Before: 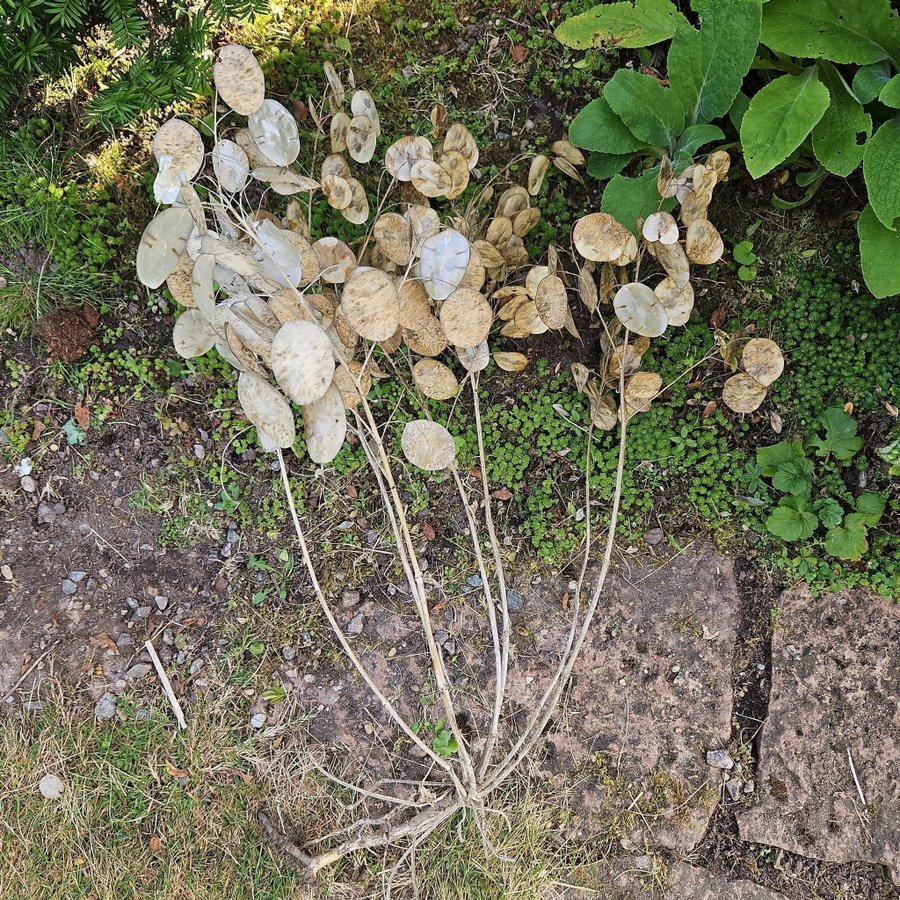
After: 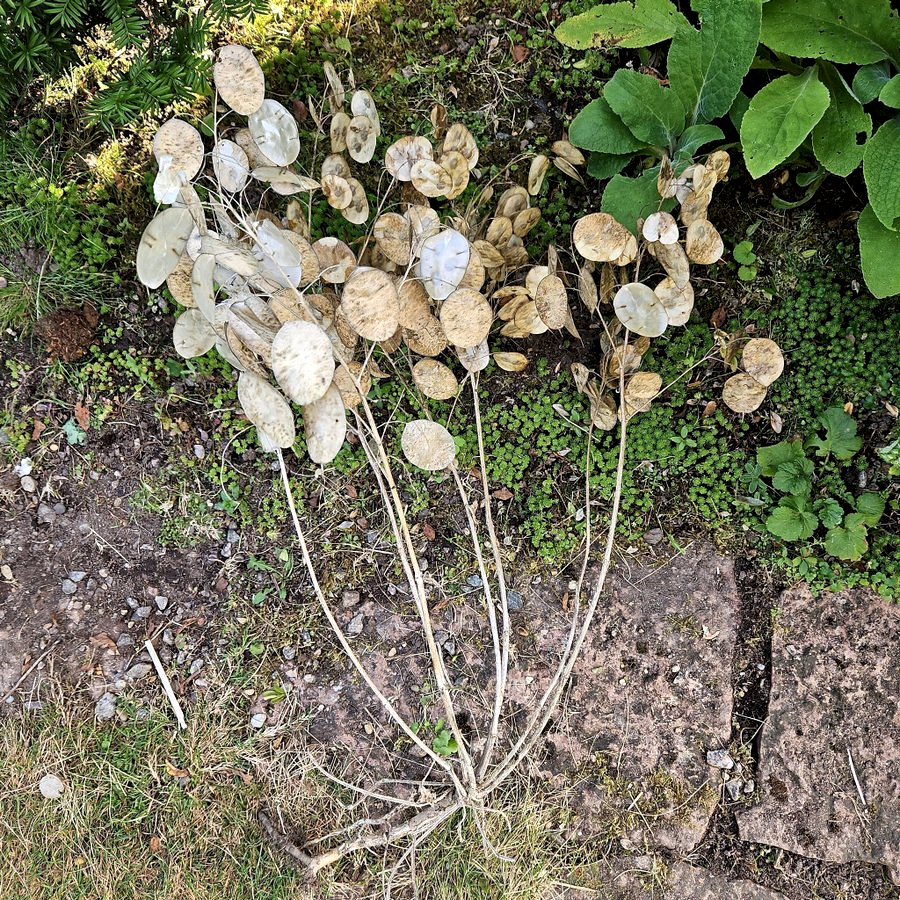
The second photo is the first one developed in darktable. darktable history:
levels: levels [0.031, 0.5, 0.969]
exposure: black level correction 0.001, exposure 0.014 EV, compensate highlight preservation false
local contrast: mode bilateral grid, contrast 25, coarseness 60, detail 151%, midtone range 0.2
